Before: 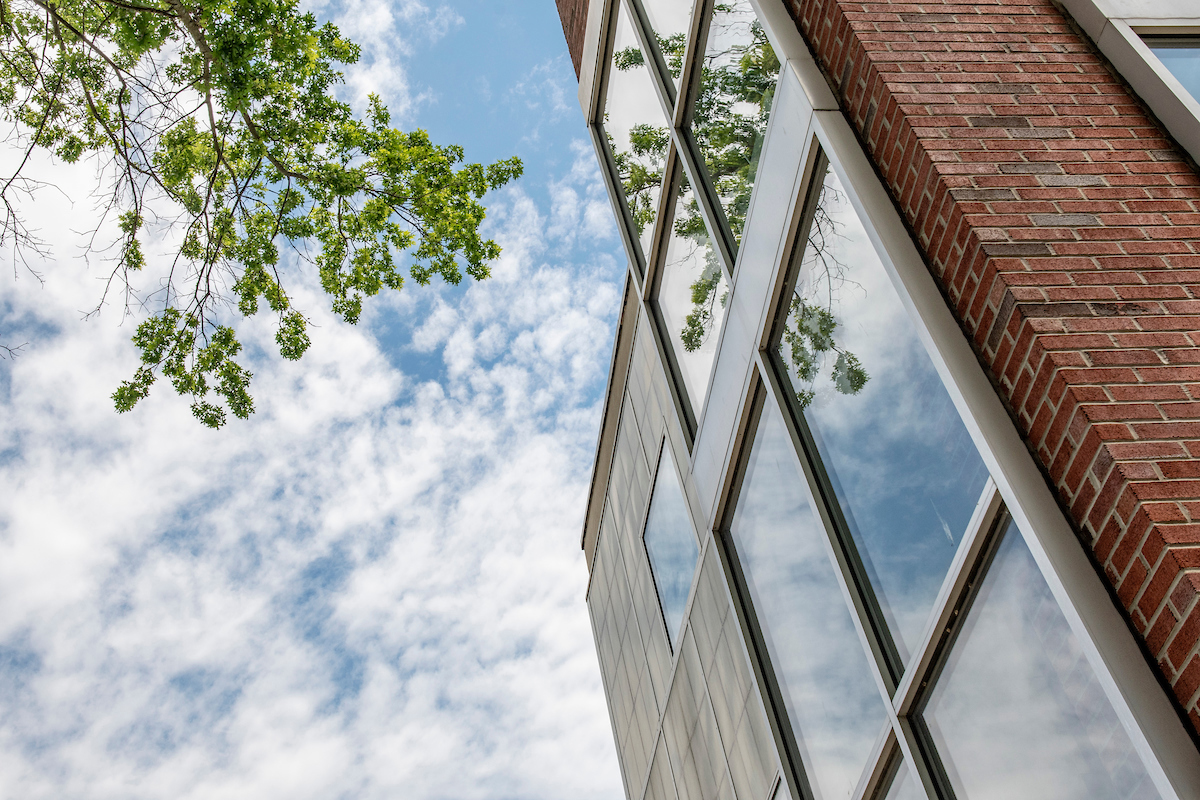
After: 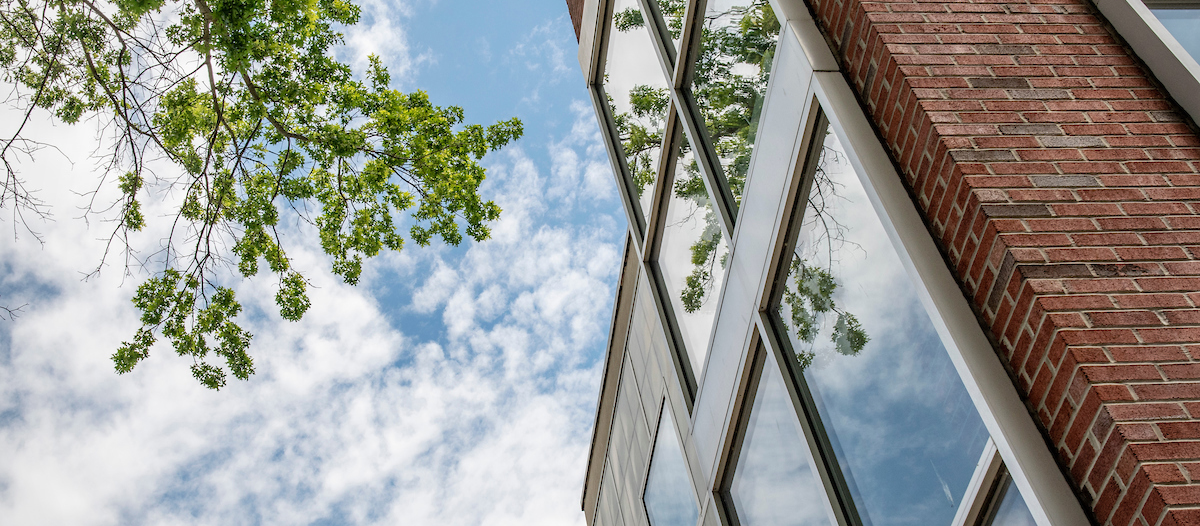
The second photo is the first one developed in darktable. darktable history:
vignetting: brightness -0.183, saturation -0.291
crop and rotate: top 4.951%, bottom 29.268%
